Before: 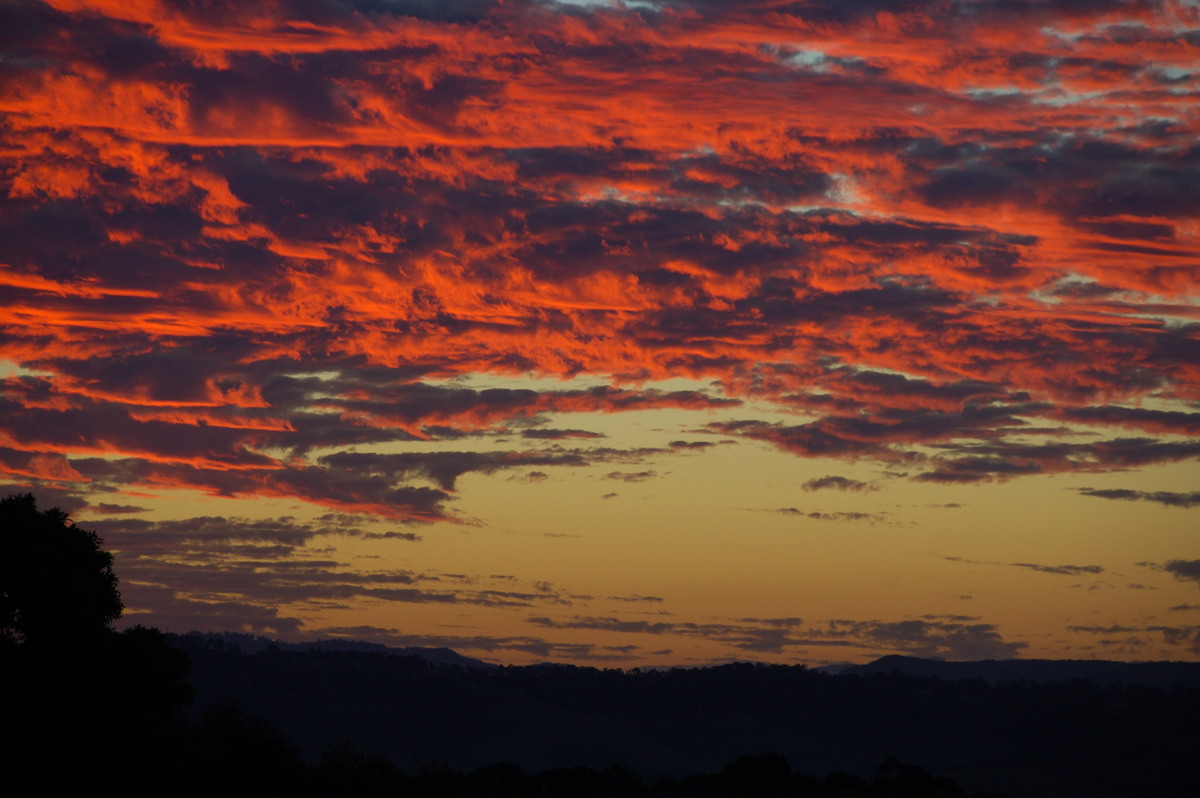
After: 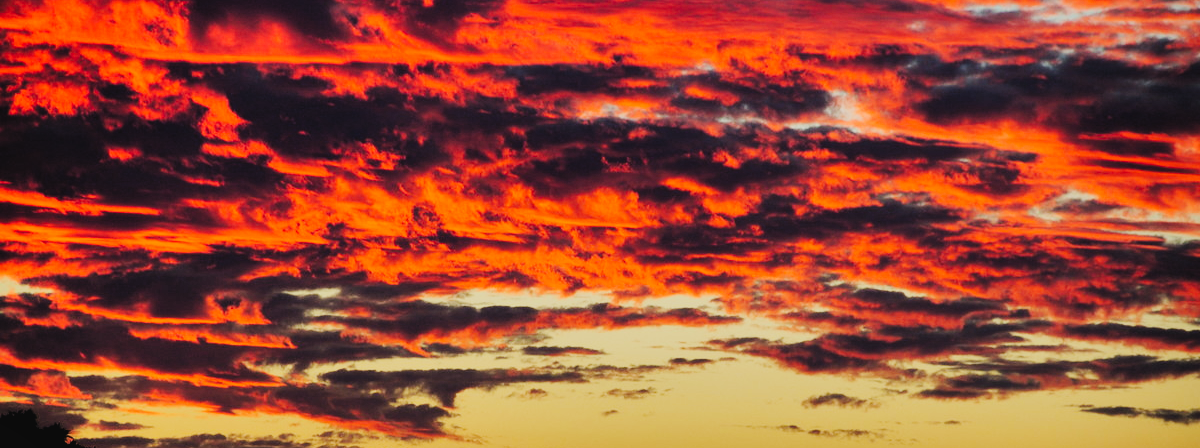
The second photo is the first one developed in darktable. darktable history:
tone curve: curves: ch0 [(0, 0.026) (0.146, 0.158) (0.272, 0.34) (0.434, 0.625) (0.676, 0.871) (0.994, 0.955)], preserve colors none
filmic rgb: black relative exposure -7.55 EV, white relative exposure 4.64 EV, target black luminance 0%, hardness 3.49, latitude 50.38%, contrast 1.032, highlights saturation mix 8.73%, shadows ↔ highlights balance -0.145%
crop and rotate: top 10.507%, bottom 33.343%
exposure: compensate highlight preservation false
shadows and highlights: shadows 43.52, white point adjustment -1.39, soften with gaussian
